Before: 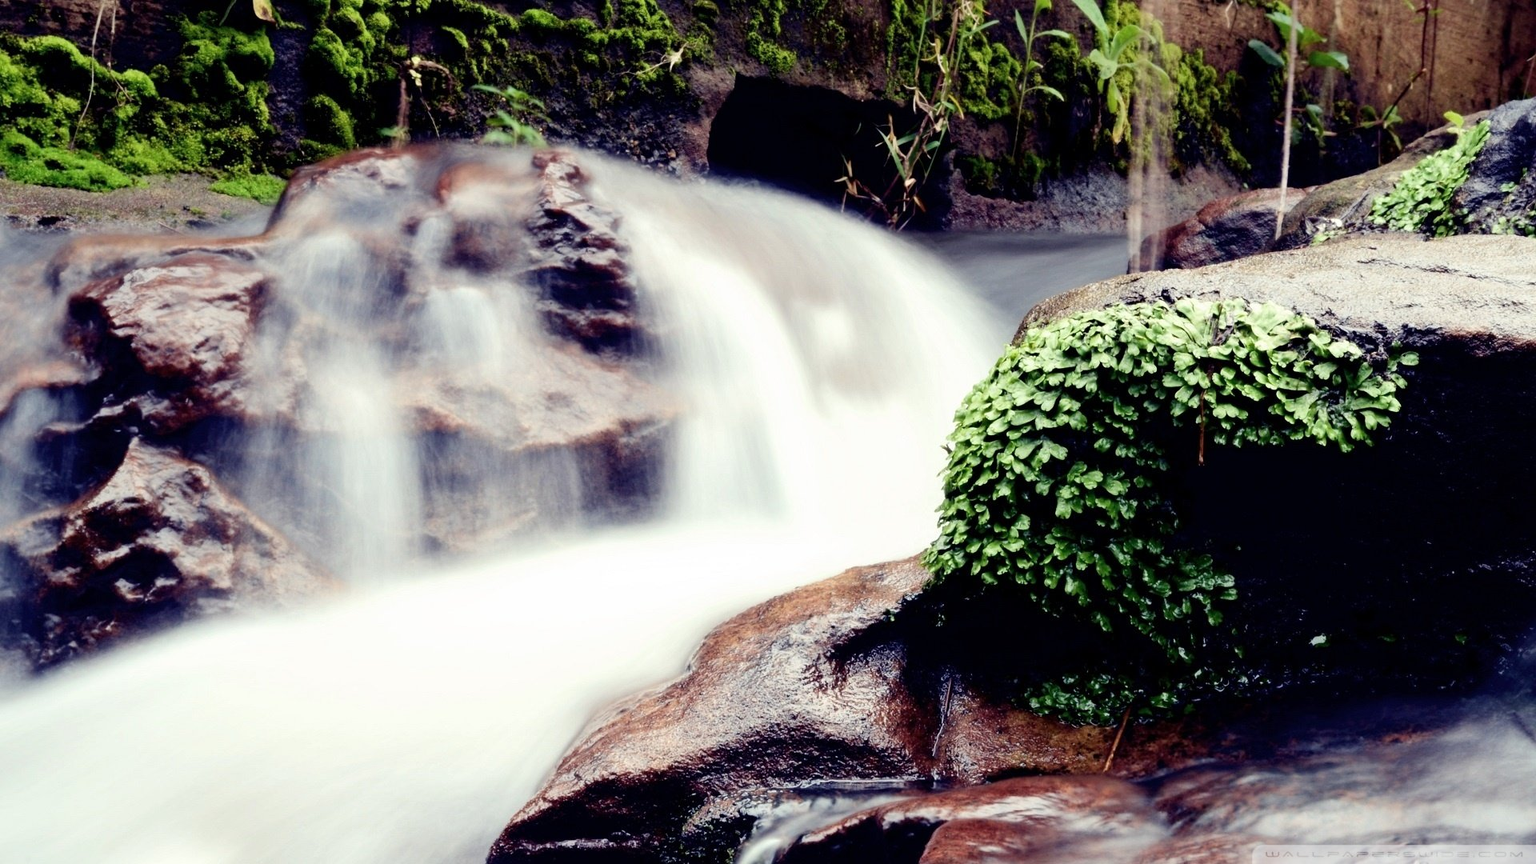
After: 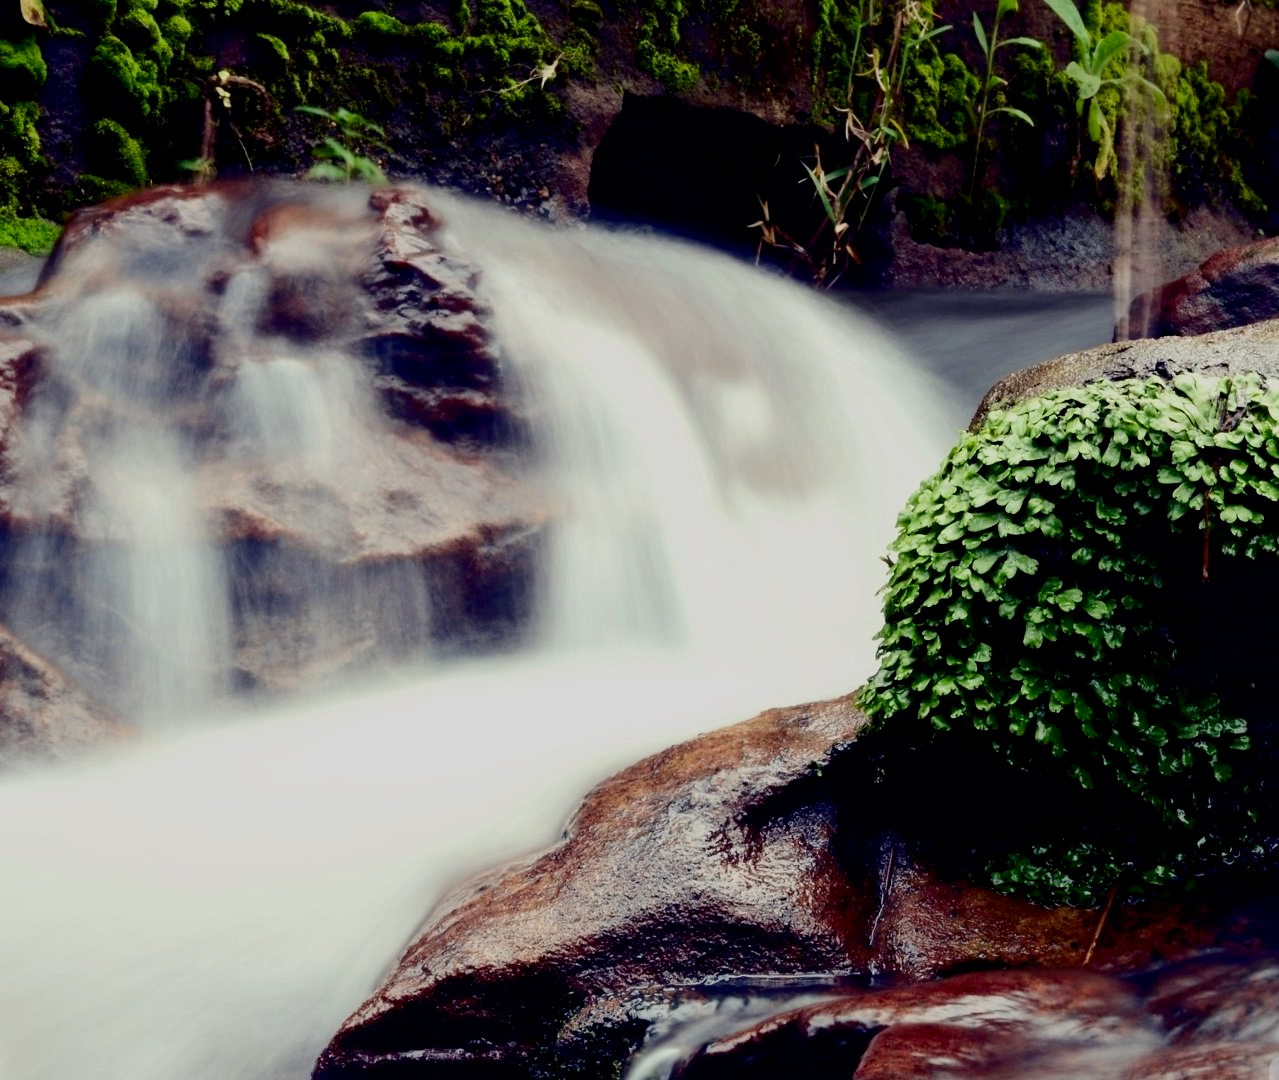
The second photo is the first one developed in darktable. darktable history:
contrast brightness saturation: contrast 0.1, brightness -0.26, saturation 0.14
filmic rgb: black relative exposure -15 EV, white relative exposure 3 EV, threshold 6 EV, target black luminance 0%, hardness 9.27, latitude 99%, contrast 0.912, shadows ↔ highlights balance 0.505%, add noise in highlights 0, color science v3 (2019), use custom middle-gray values true, iterations of high-quality reconstruction 0, contrast in highlights soft, enable highlight reconstruction true
crop: left 15.419%, right 17.914%
